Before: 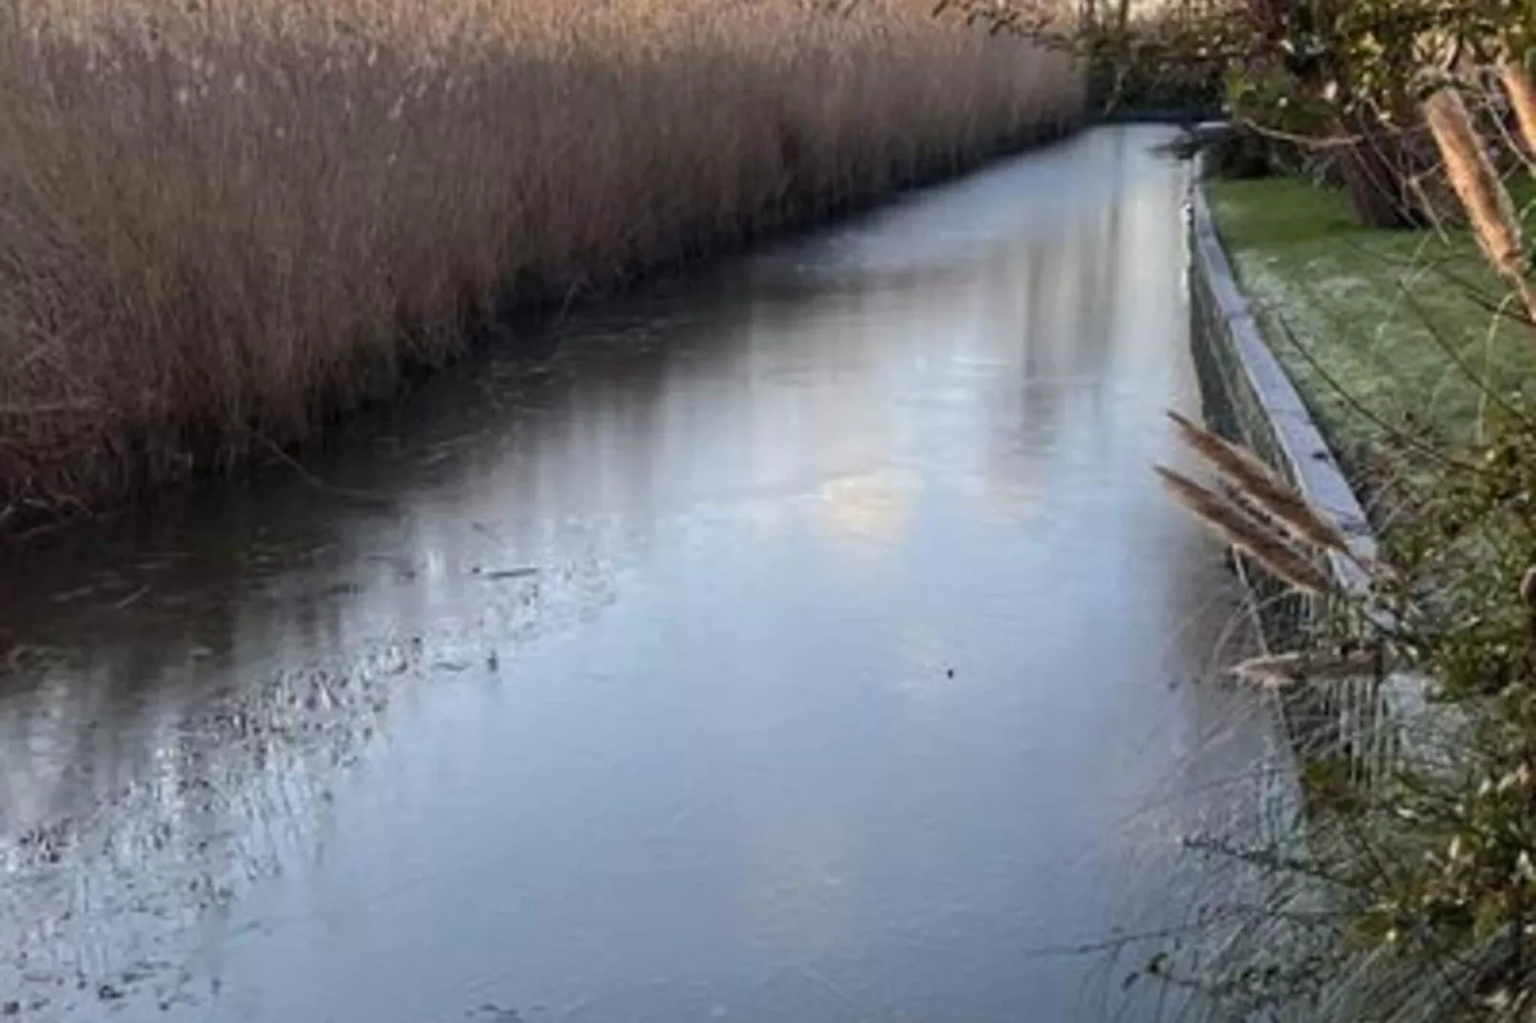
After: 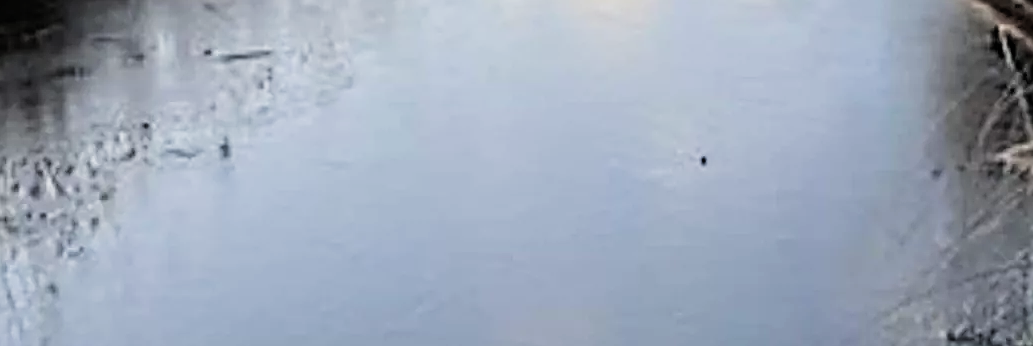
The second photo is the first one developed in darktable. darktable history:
crop: left 18.091%, top 50.854%, right 17.562%, bottom 16.802%
exposure: compensate highlight preservation false
filmic rgb: black relative exposure -5.14 EV, white relative exposure 3.51 EV, hardness 3.19, contrast 1.39, highlights saturation mix -49.77%
sharpen: amount 0.743
